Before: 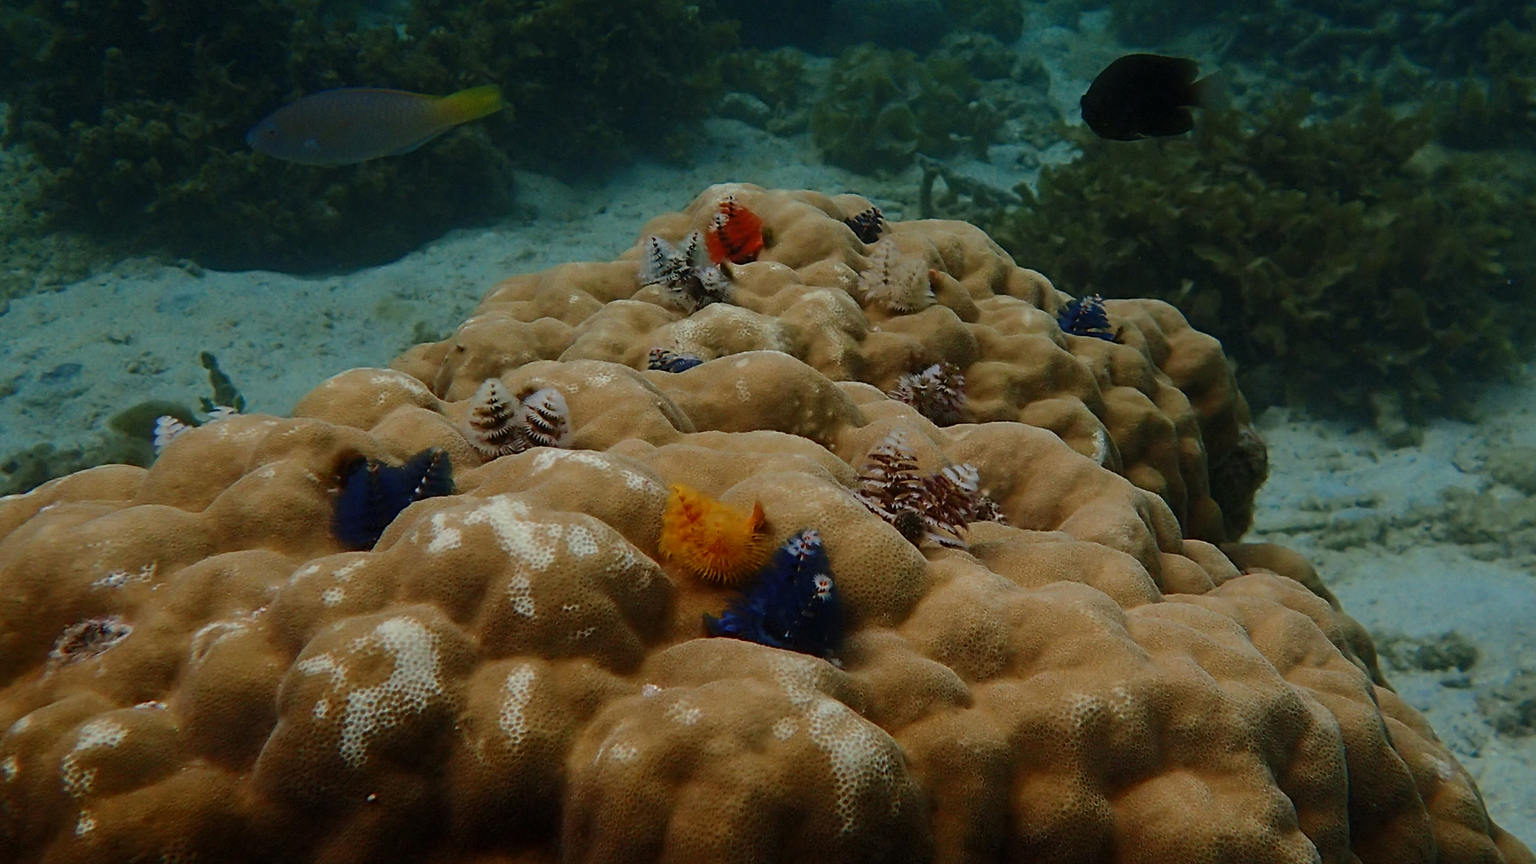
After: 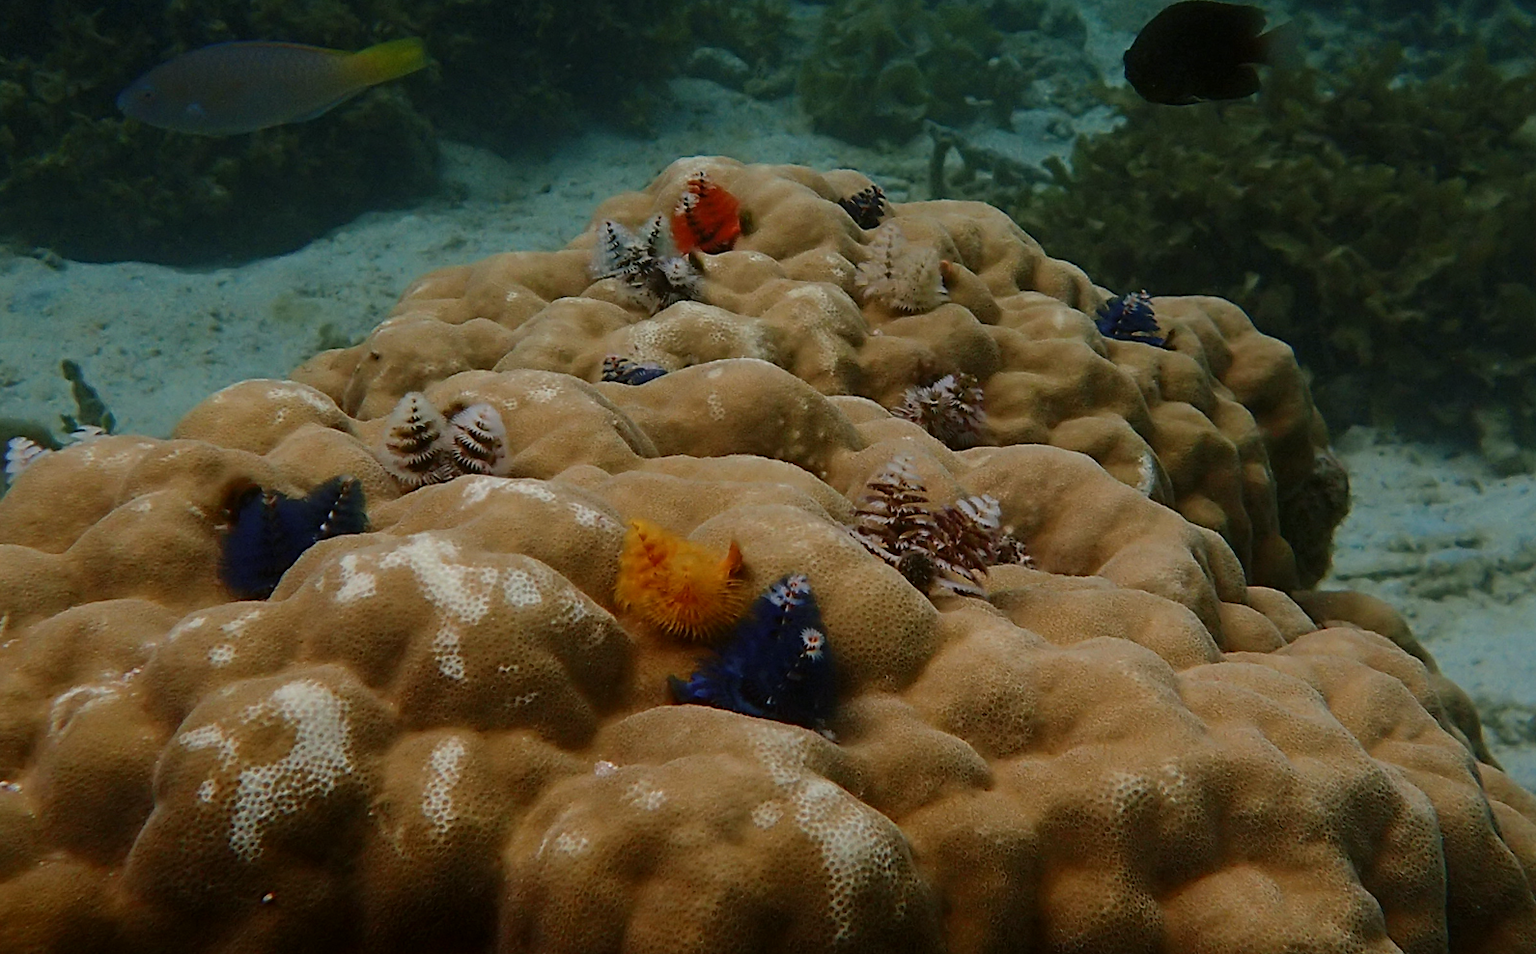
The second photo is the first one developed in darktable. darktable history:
crop: left 9.773%, top 6.208%, right 7.327%, bottom 2.207%
color correction: highlights a* 2.97, highlights b* -1.09, shadows a* -0.092, shadows b* 2.44, saturation 0.978
